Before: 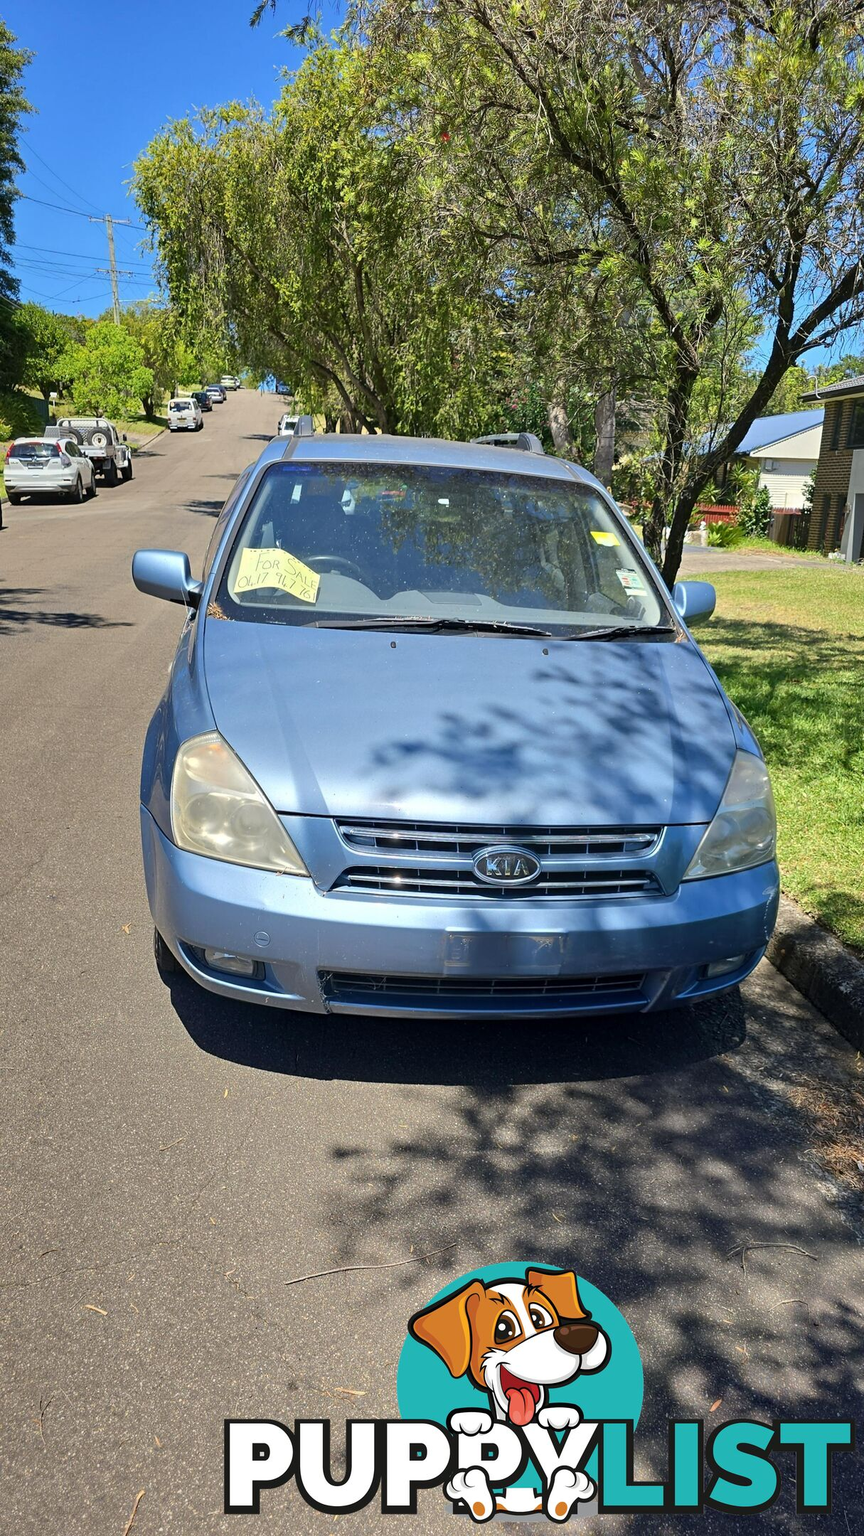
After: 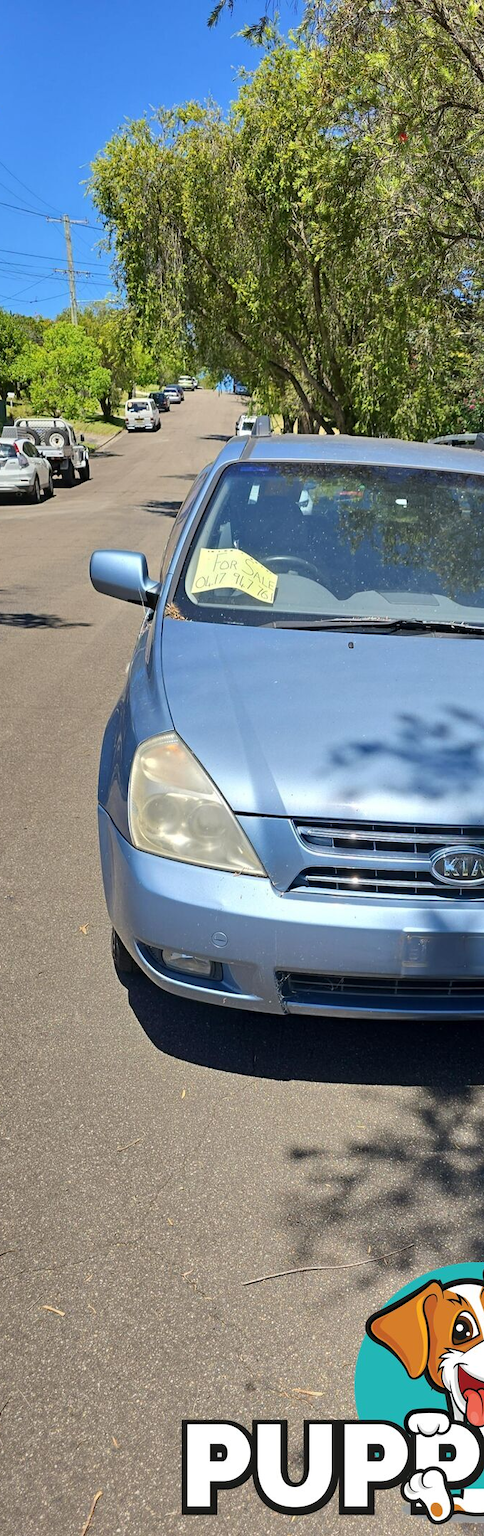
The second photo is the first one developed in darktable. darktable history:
crop: left 4.997%, right 38.903%
